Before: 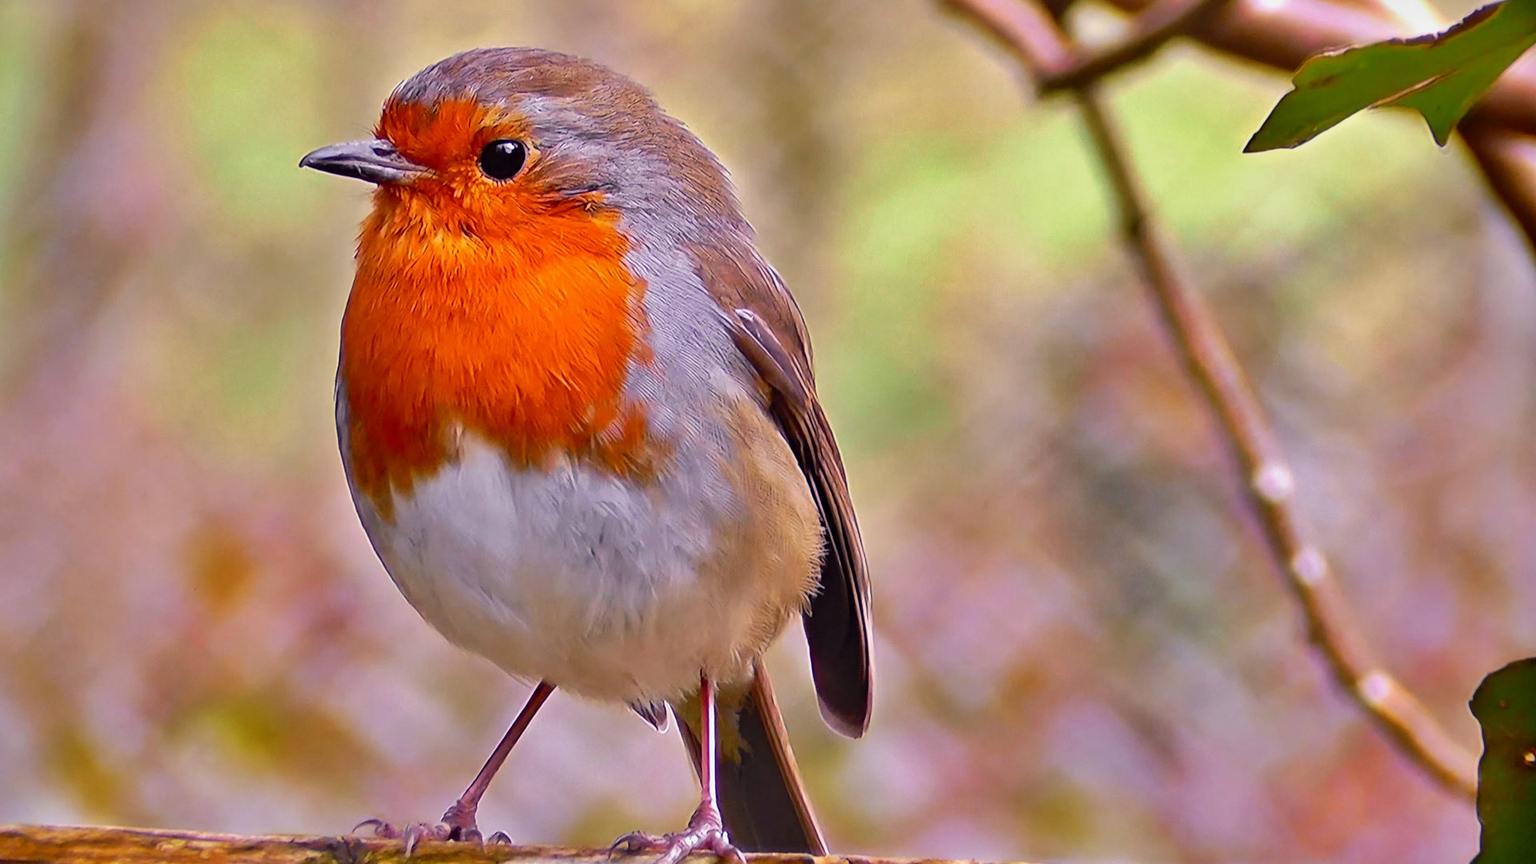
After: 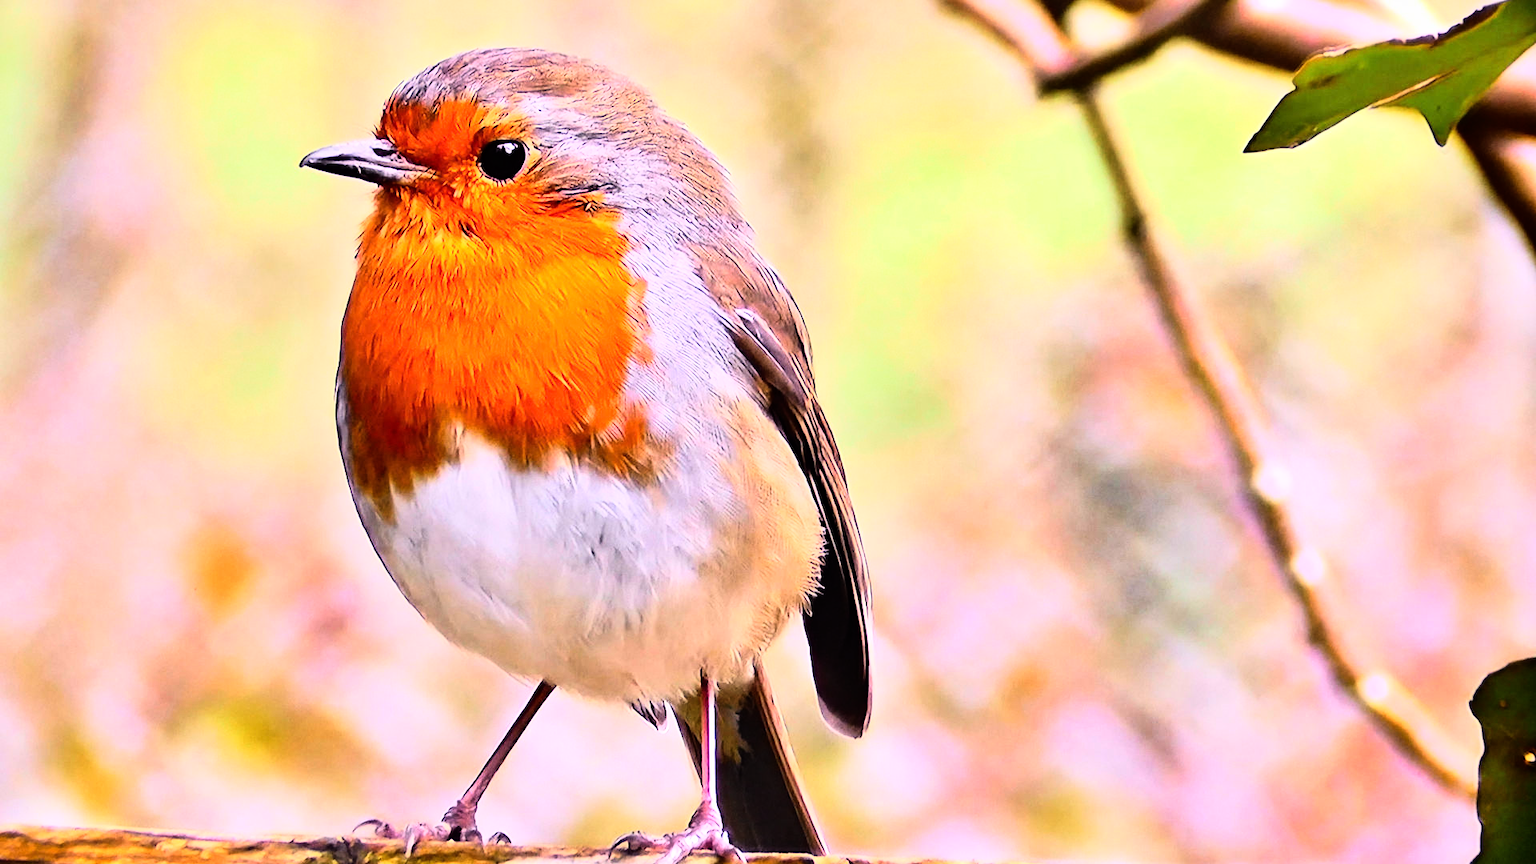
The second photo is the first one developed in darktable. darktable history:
white balance: emerald 1
rgb curve: curves: ch0 [(0, 0) (0.21, 0.15) (0.24, 0.21) (0.5, 0.75) (0.75, 0.96) (0.89, 0.99) (1, 1)]; ch1 [(0, 0.02) (0.21, 0.13) (0.25, 0.2) (0.5, 0.67) (0.75, 0.9) (0.89, 0.97) (1, 1)]; ch2 [(0, 0.02) (0.21, 0.13) (0.25, 0.2) (0.5, 0.67) (0.75, 0.9) (0.89, 0.97) (1, 1)], compensate middle gray true
